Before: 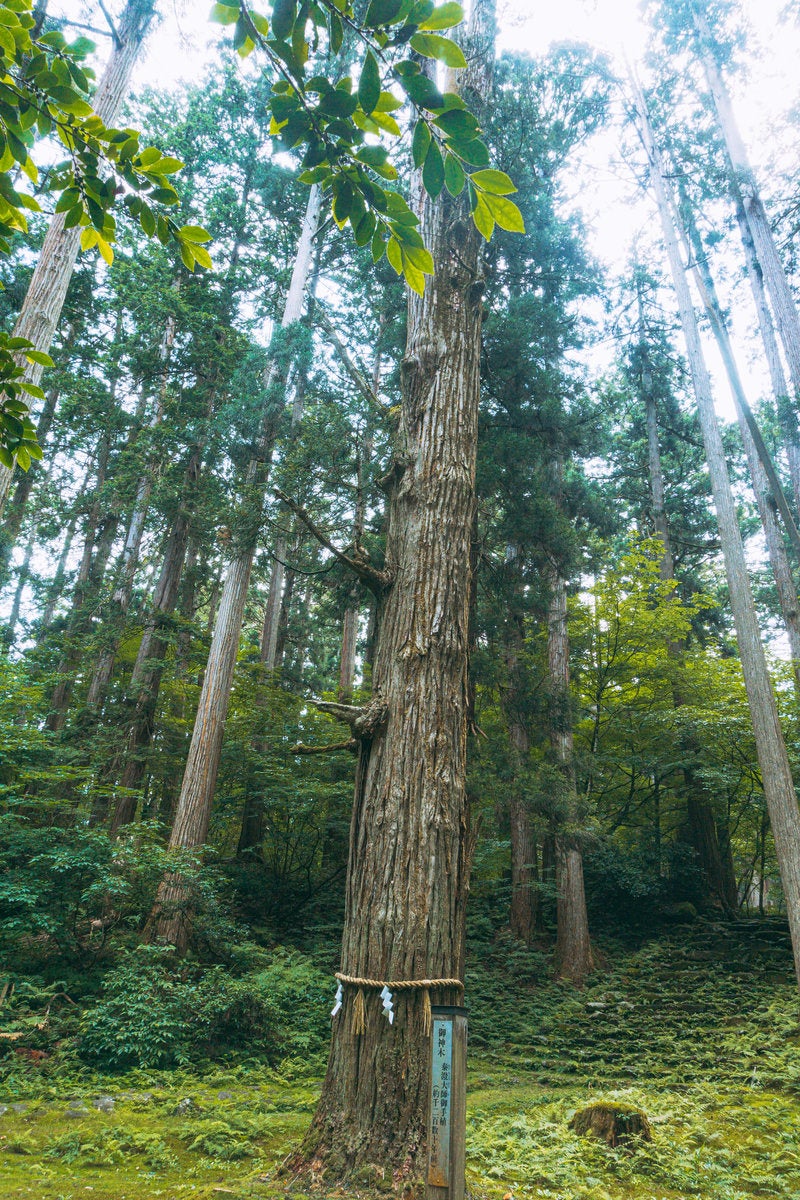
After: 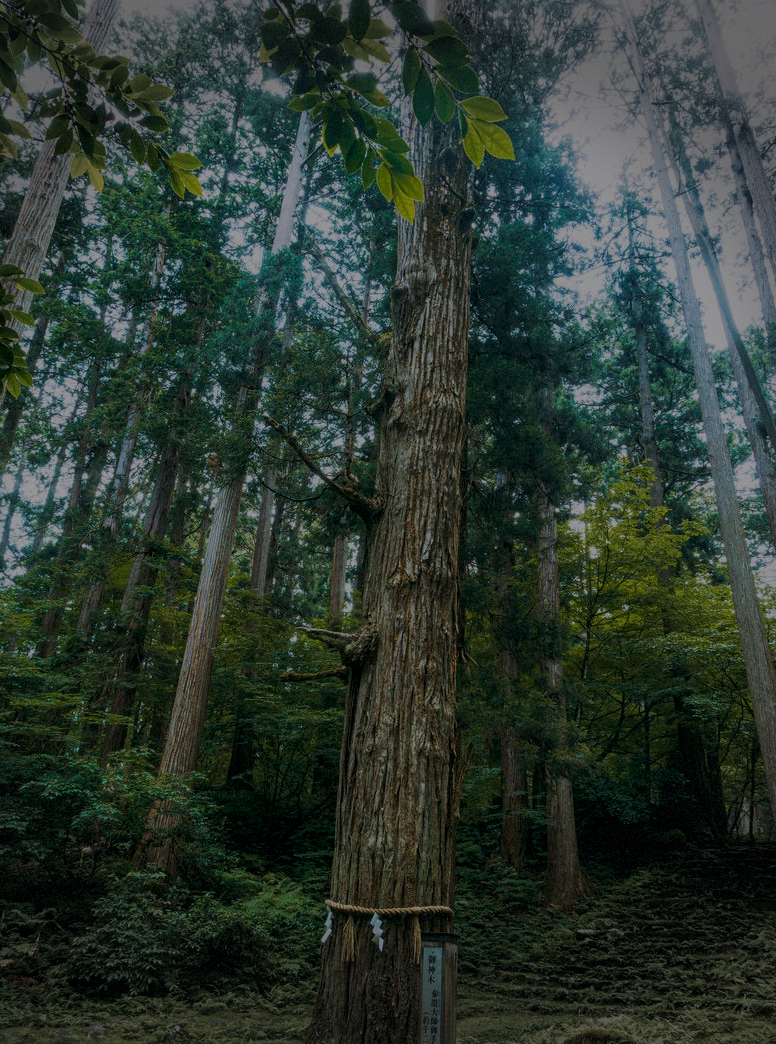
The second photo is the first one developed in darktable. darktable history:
local contrast: on, module defaults
velvia: on, module defaults
vignetting: fall-off start 68.01%, fall-off radius 28.99%, width/height ratio 0.988, shape 0.859, dithering 8-bit output
crop: left 1.369%, top 6.133%, right 1.517%, bottom 6.861%
exposure: exposure -1.917 EV, compensate exposure bias true, compensate highlight preservation false
